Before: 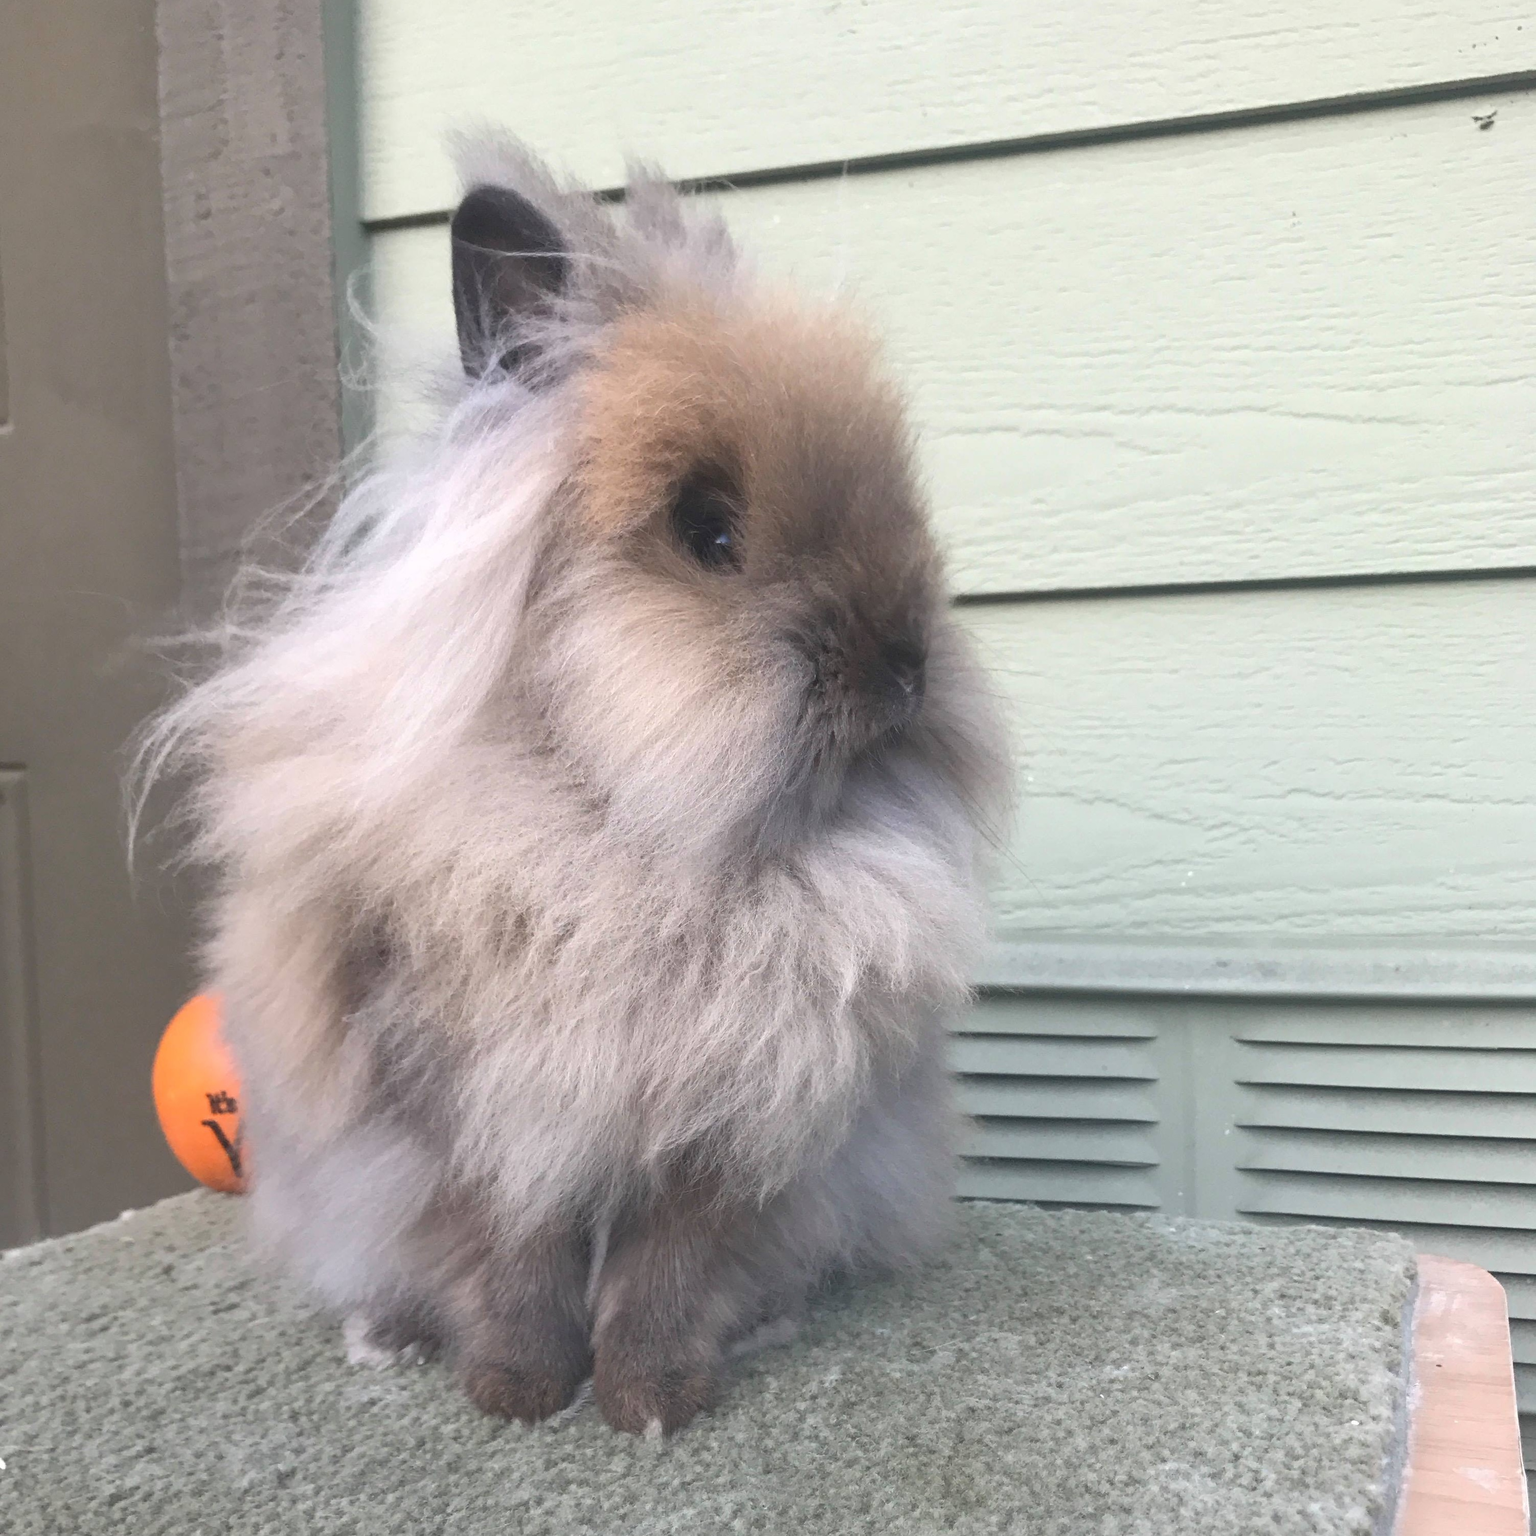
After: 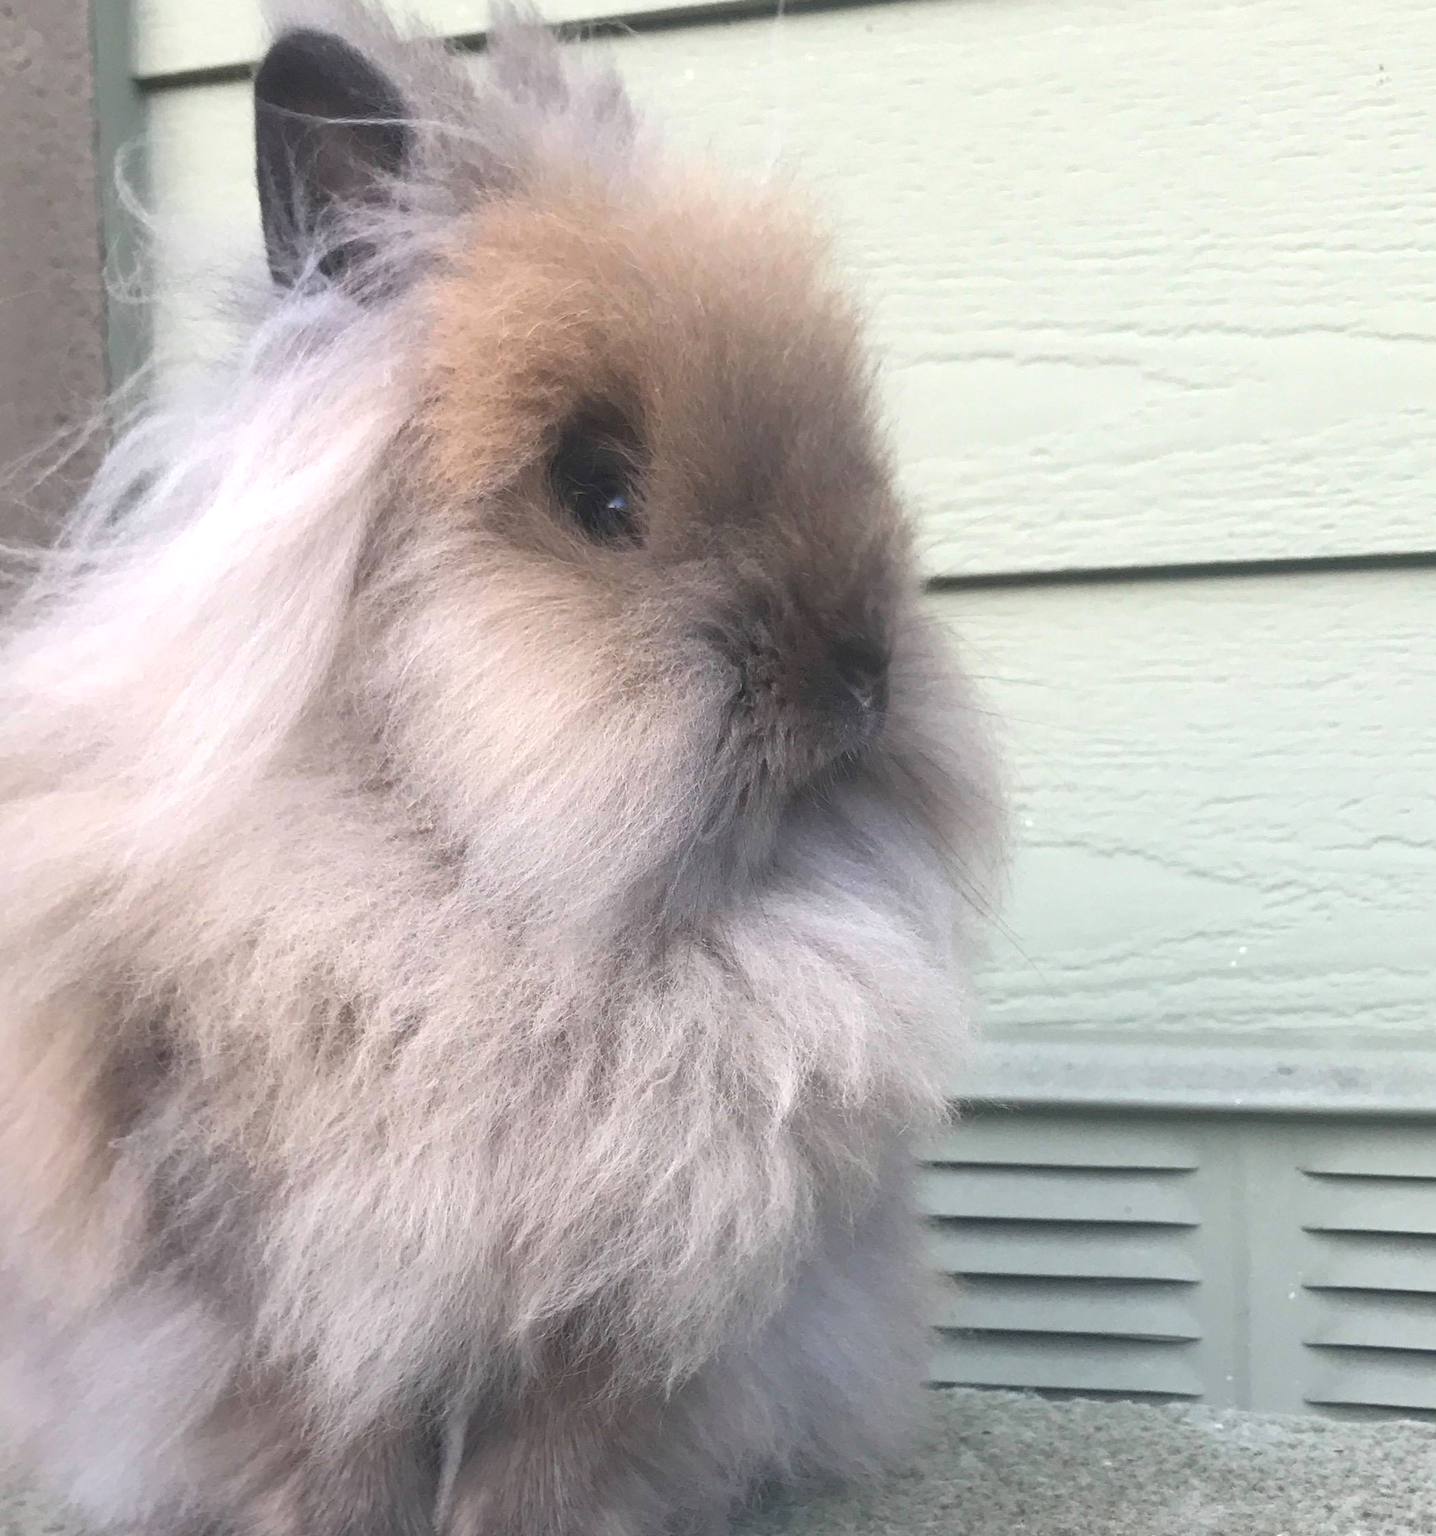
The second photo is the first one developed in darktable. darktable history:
crop and rotate: left 17.046%, top 10.659%, right 12.989%, bottom 14.553%
exposure: exposure 0.127 EV, compensate highlight preservation false
